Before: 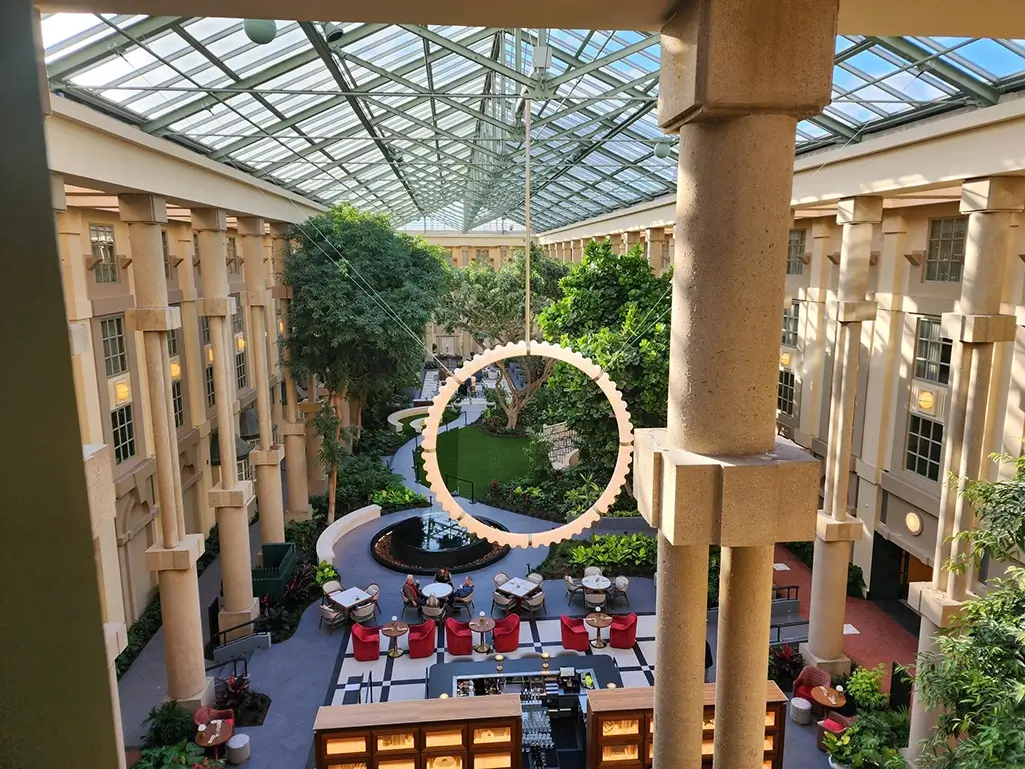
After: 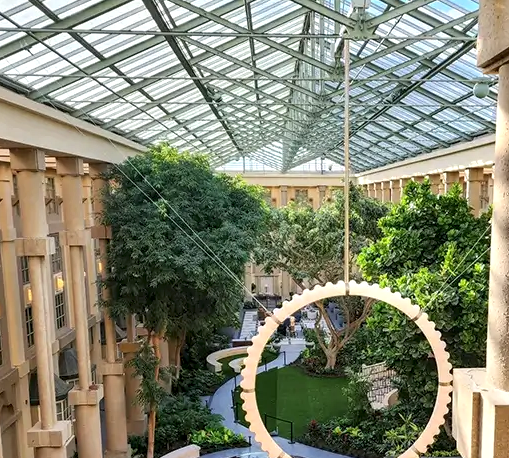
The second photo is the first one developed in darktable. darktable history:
crop: left 17.711%, top 7.847%, right 32.562%, bottom 32.548%
exposure: exposure 0.2 EV, compensate exposure bias true, compensate highlight preservation false
local contrast: shadows 94%, midtone range 0.499
